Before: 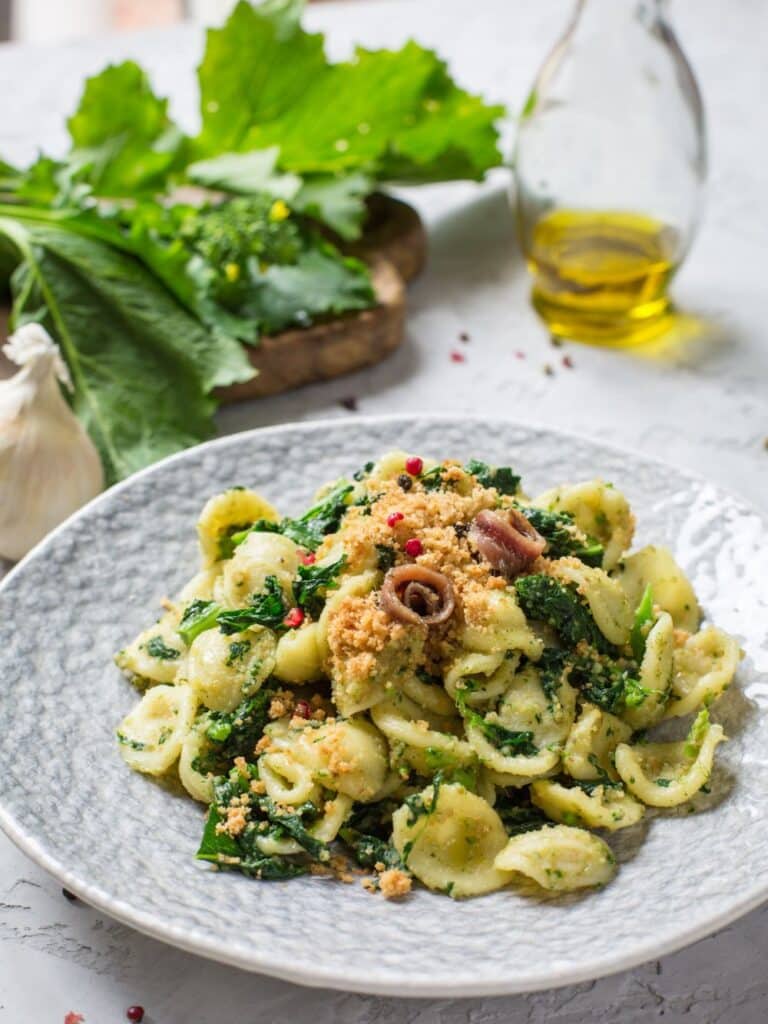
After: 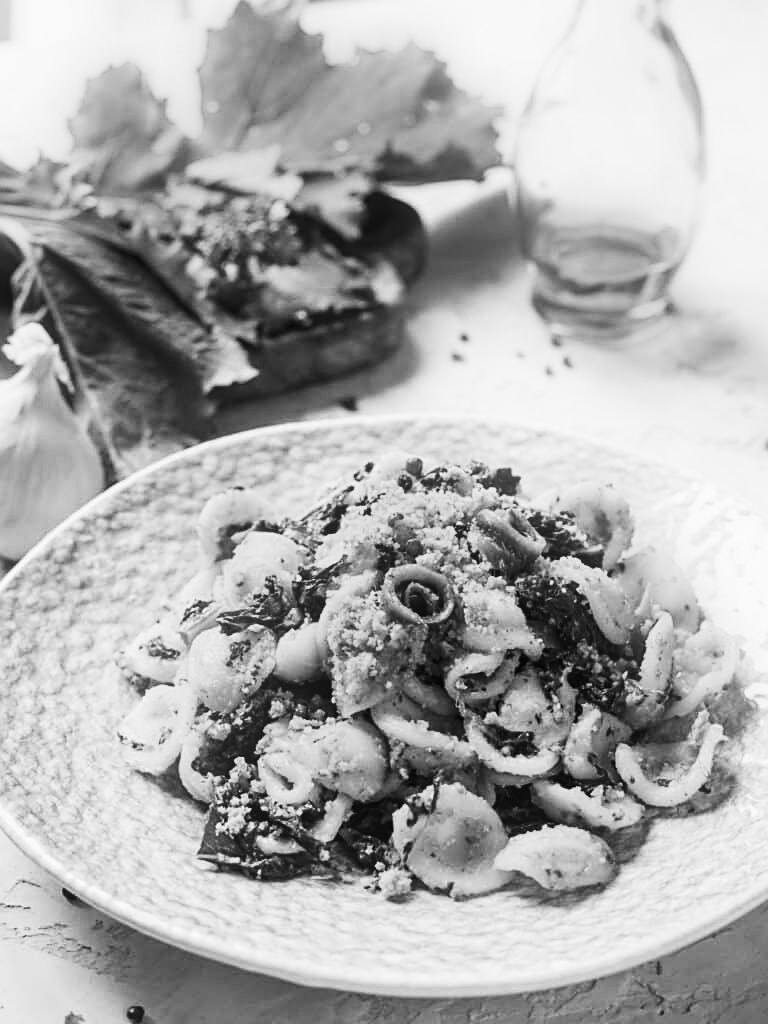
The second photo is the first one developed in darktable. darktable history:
bloom: size 13.65%, threshold 98.39%, strength 4.82%
contrast brightness saturation: contrast 0.28
color correction: highlights a* 10.44, highlights b* 30.04, shadows a* 2.73, shadows b* 17.51, saturation 1.72
monochrome: on, module defaults
sharpen: on, module defaults
